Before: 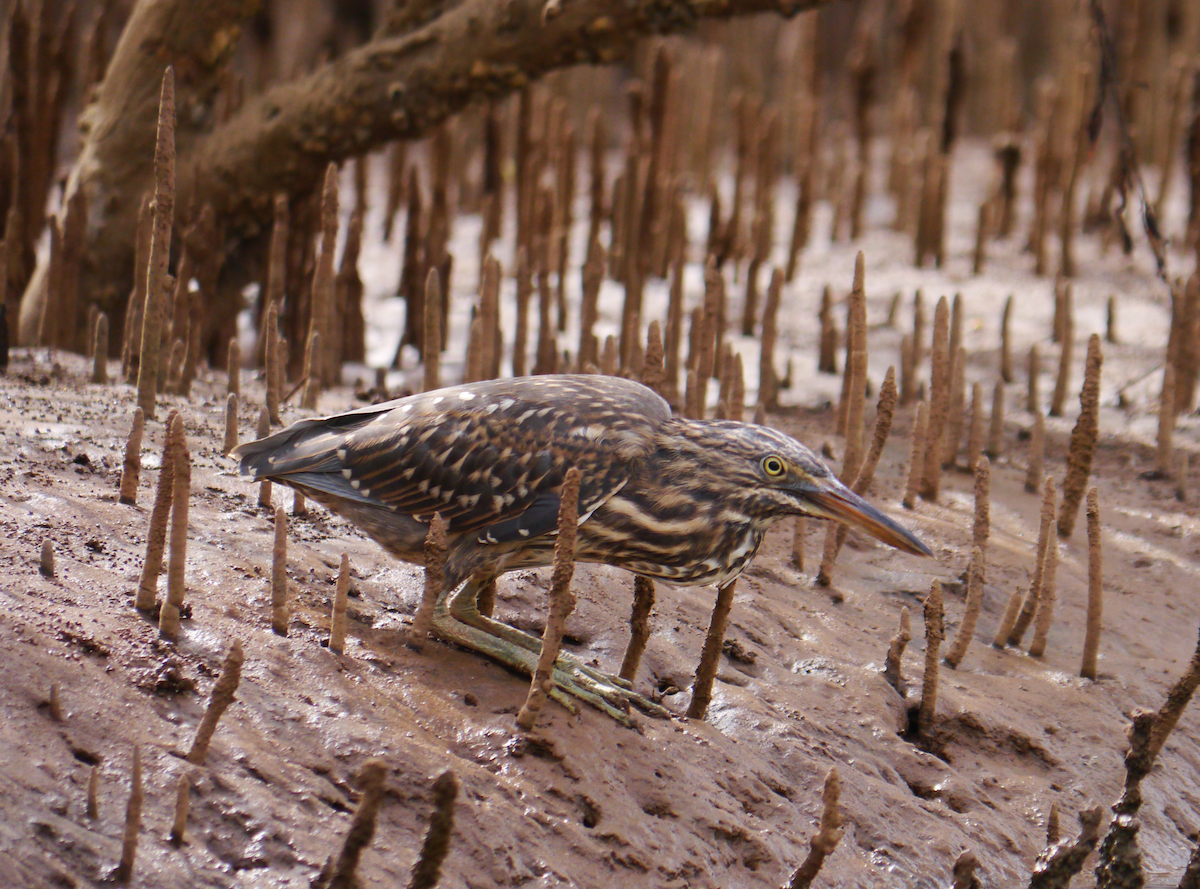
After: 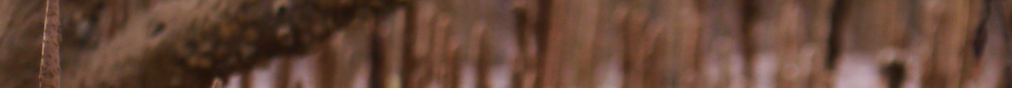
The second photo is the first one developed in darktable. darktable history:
crop and rotate: left 9.644%, top 9.491%, right 6.021%, bottom 80.509%
white balance: red 1.004, blue 1.096
